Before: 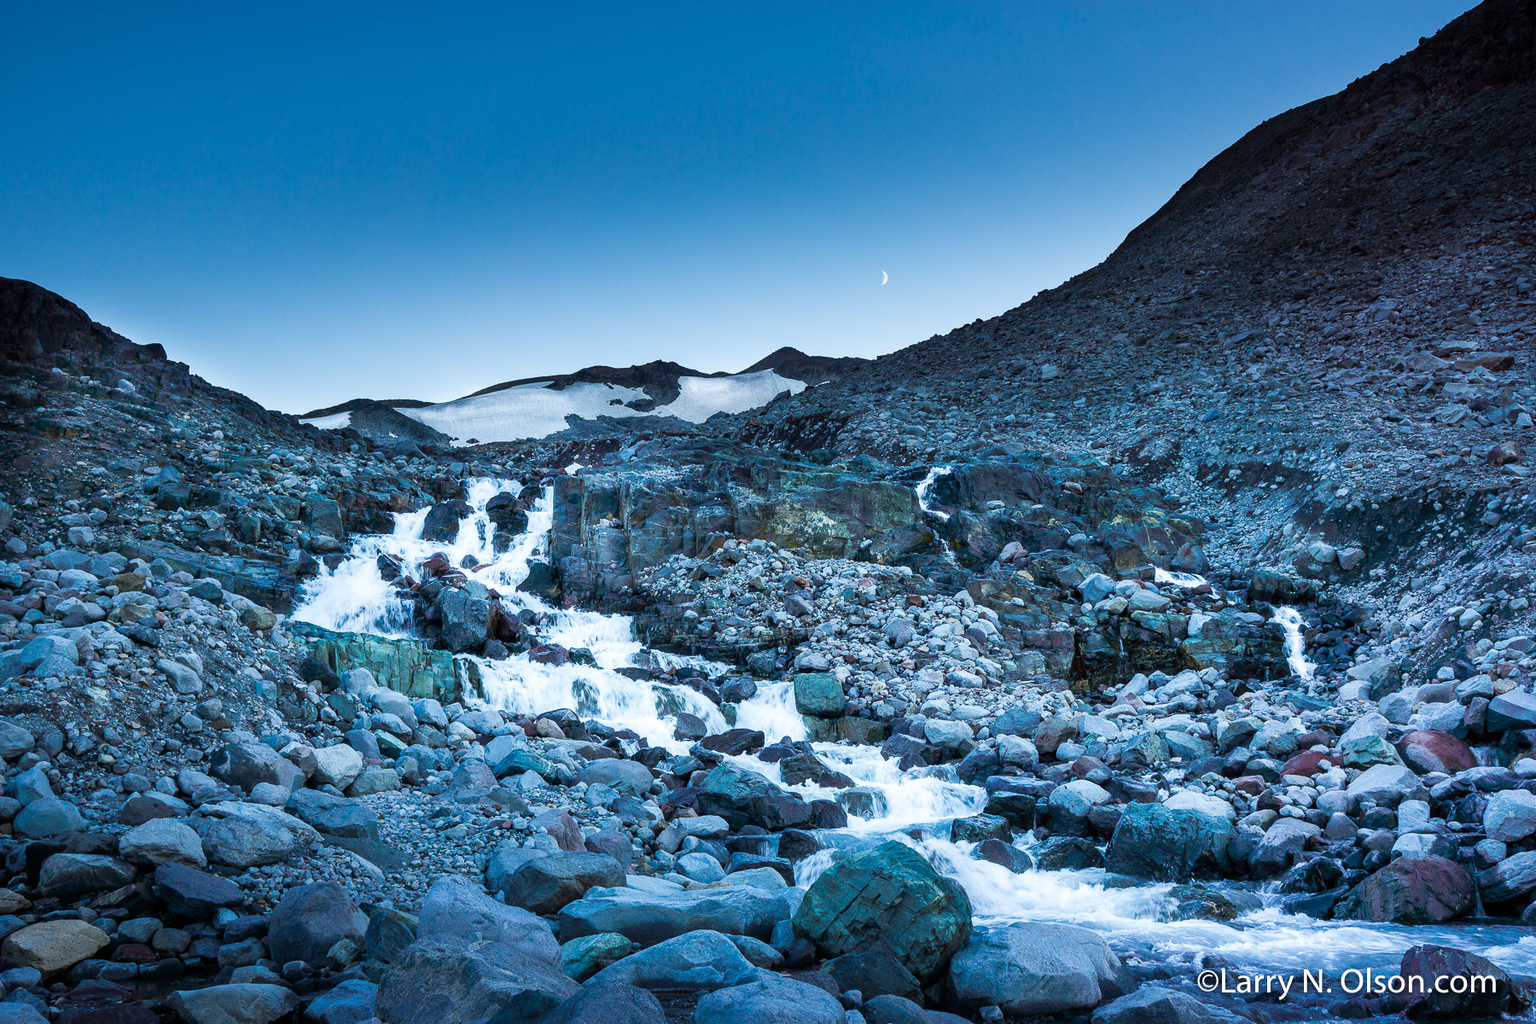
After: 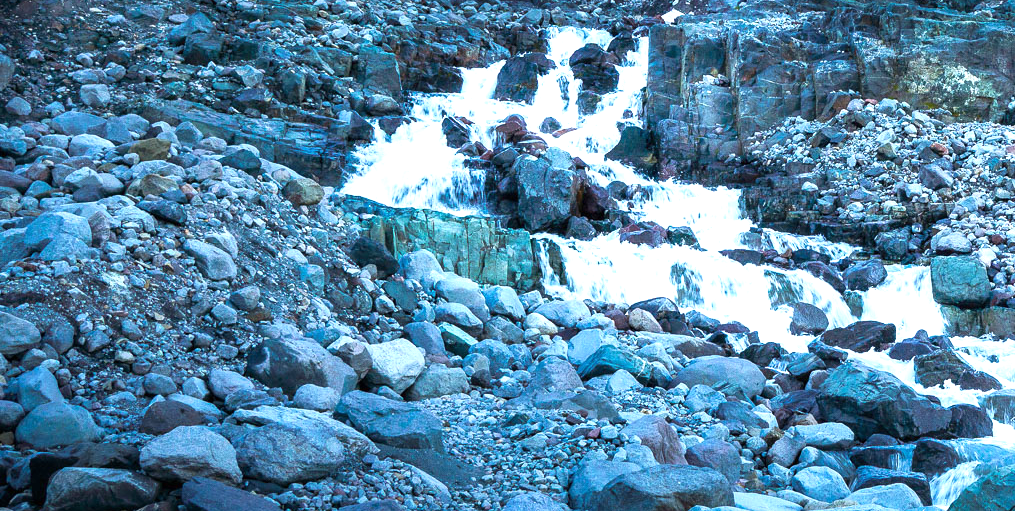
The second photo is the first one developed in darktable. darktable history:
exposure: black level correction 0, exposure 0.7 EV, compensate exposure bias true, compensate highlight preservation false
crop: top 44.483%, right 43.593%, bottom 12.892%
